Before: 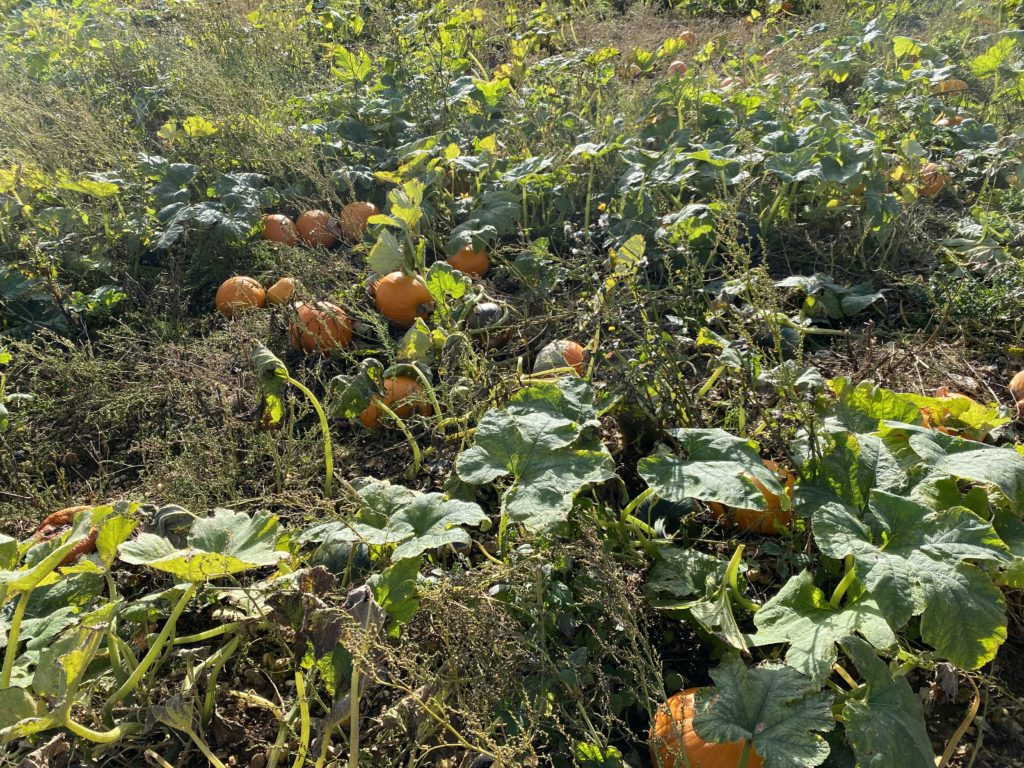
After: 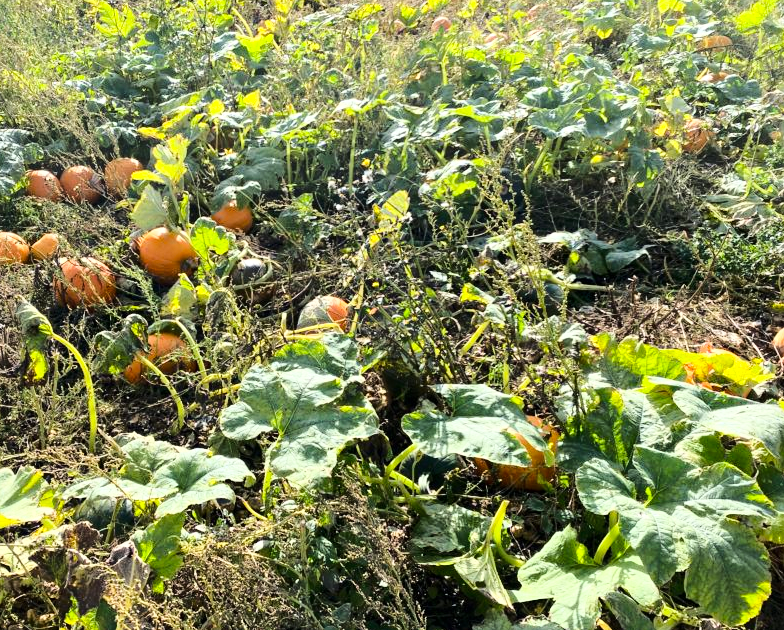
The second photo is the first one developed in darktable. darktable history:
local contrast: mode bilateral grid, contrast 20, coarseness 50, detail 120%, midtone range 0.2
crop: left 23.095%, top 5.827%, bottom 11.854%
base curve: curves: ch0 [(0, 0) (0.032, 0.037) (0.105, 0.228) (0.435, 0.76) (0.856, 0.983) (1, 1)]
